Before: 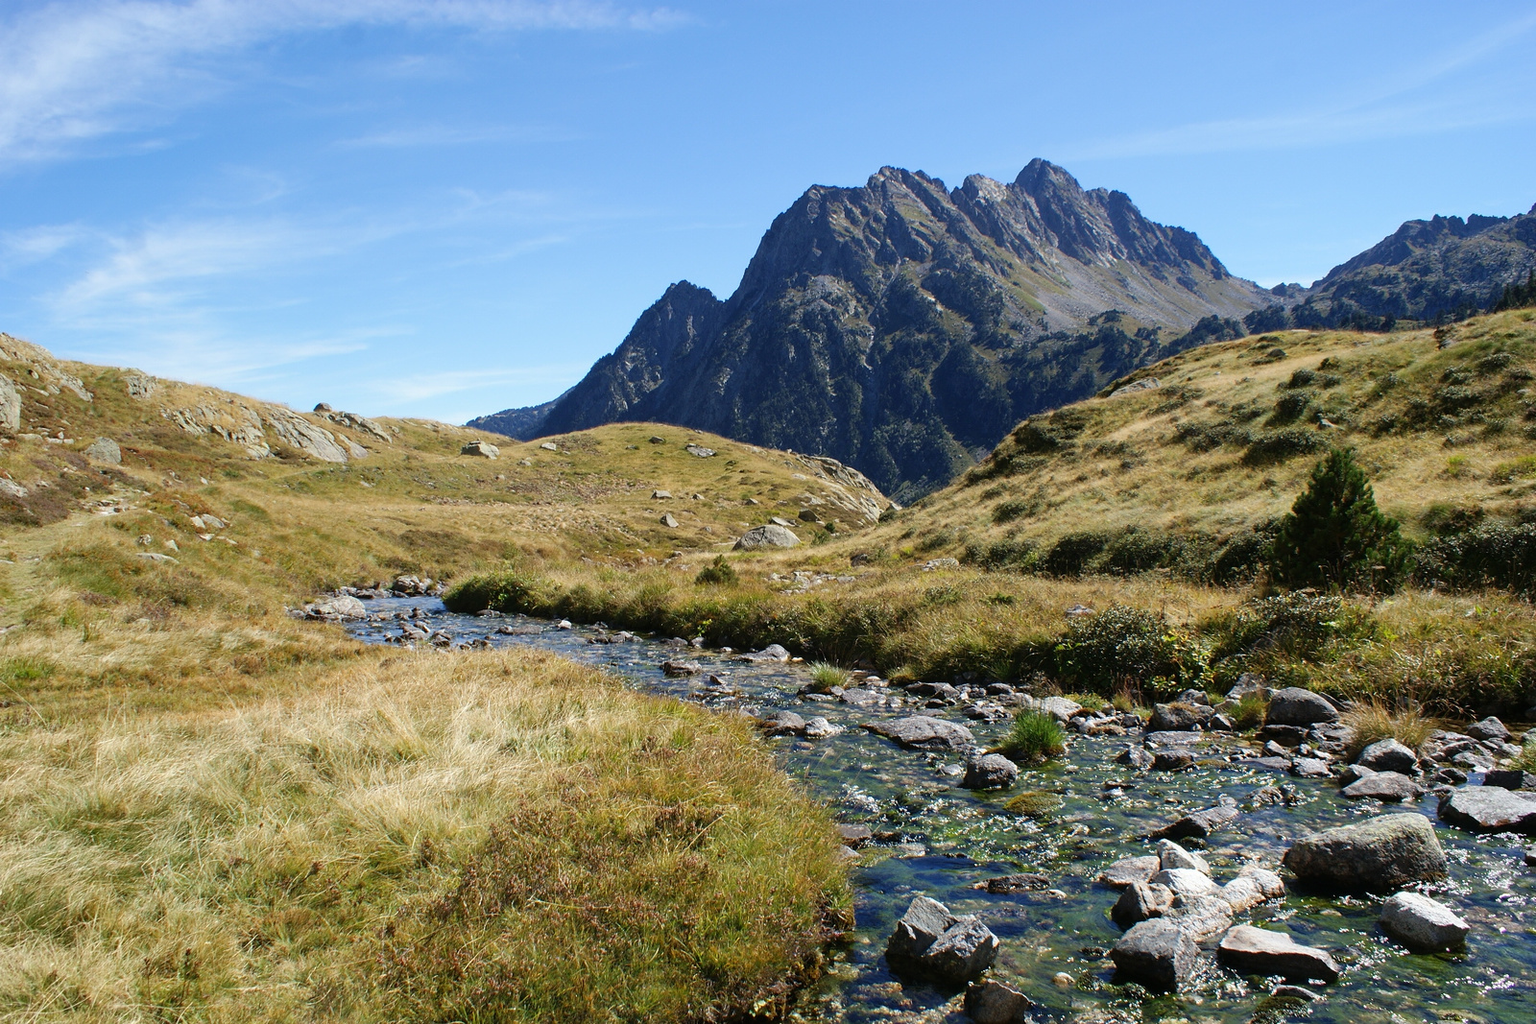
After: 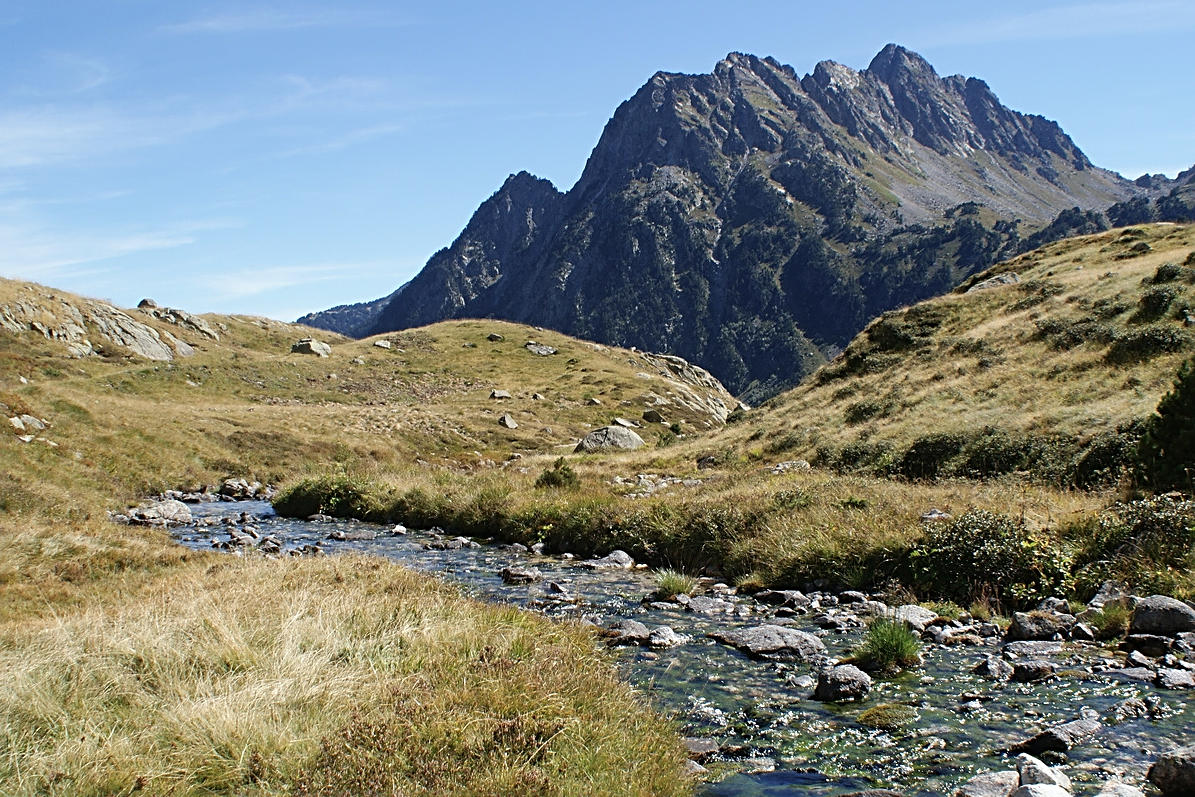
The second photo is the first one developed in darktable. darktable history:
color correction: saturation 0.85
sharpen: radius 2.767
crop and rotate: left 11.831%, top 11.346%, right 13.429%, bottom 13.899%
